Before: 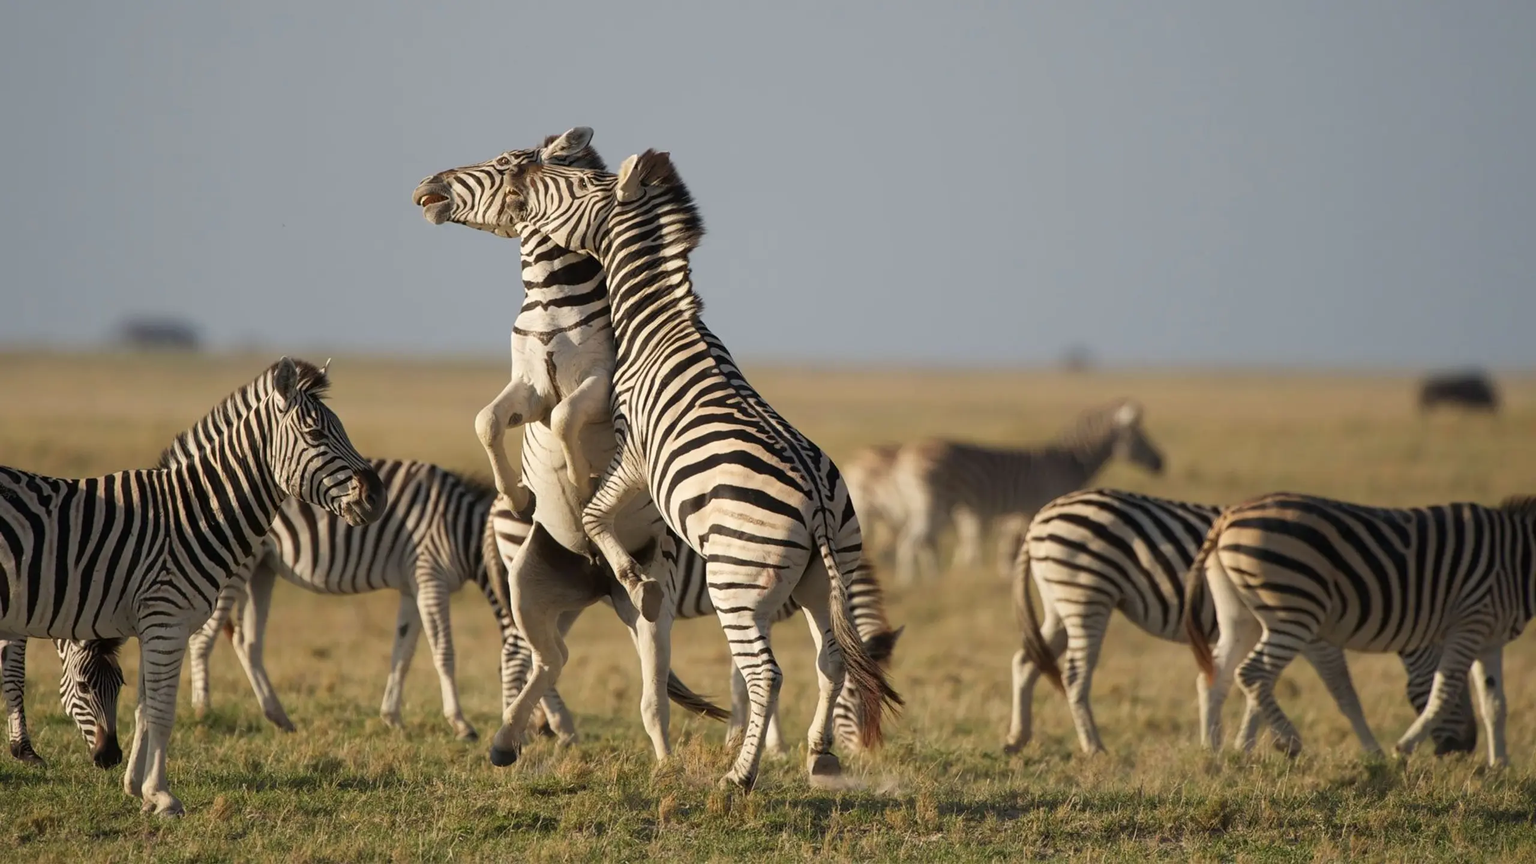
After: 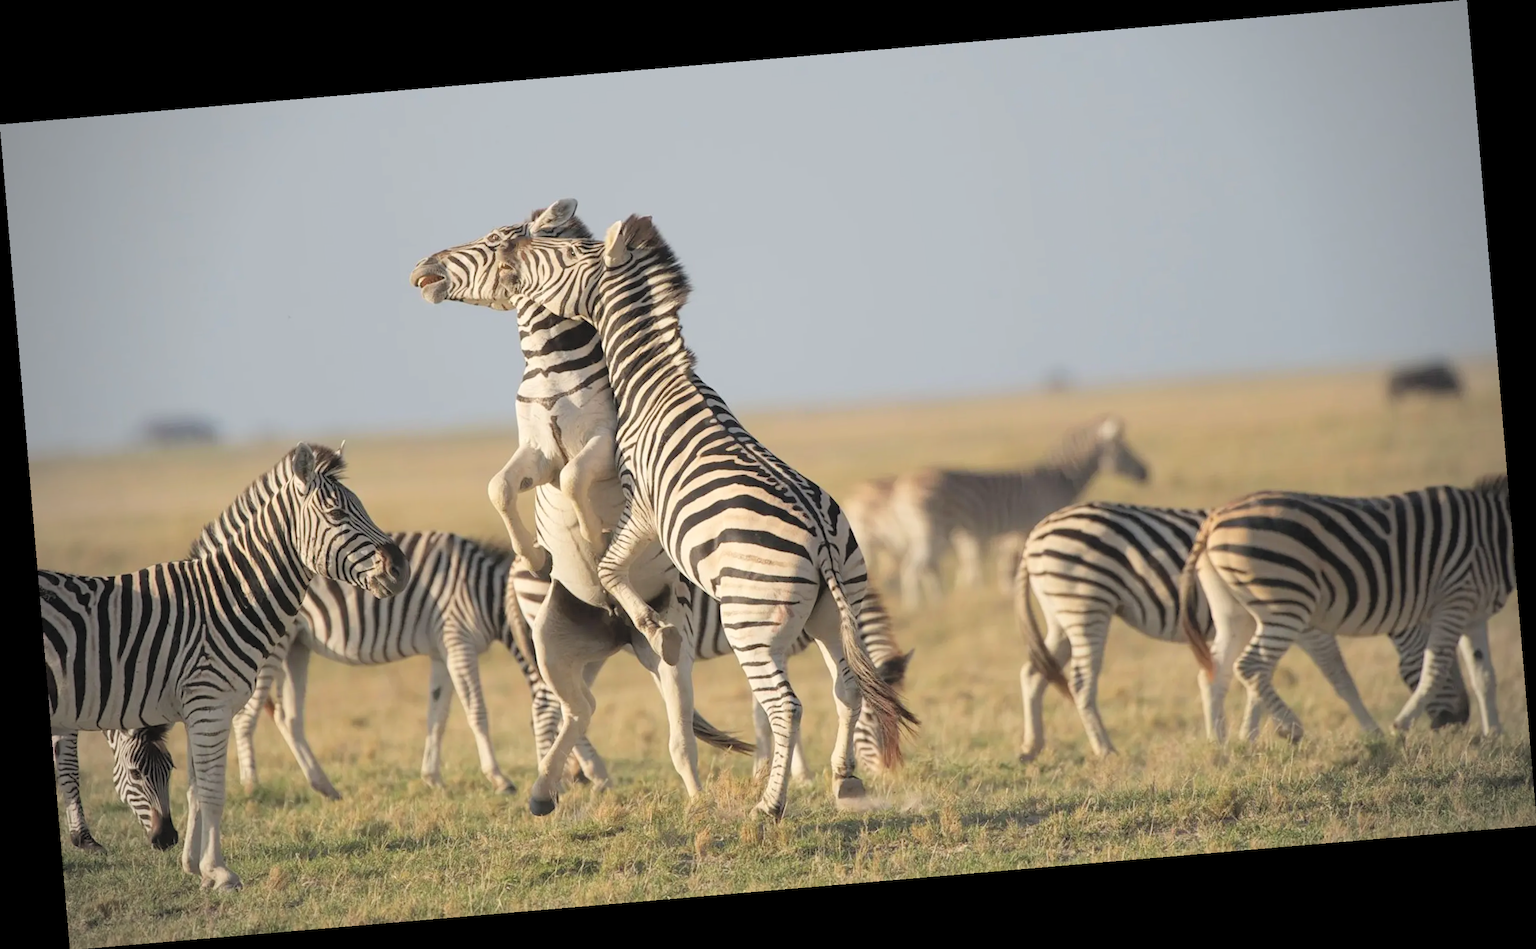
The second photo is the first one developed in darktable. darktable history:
vignetting: fall-off start 74.49%, fall-off radius 65.9%, brightness -0.628, saturation -0.68
rotate and perspective: rotation -4.86°, automatic cropping off
contrast brightness saturation: brightness 0.28
